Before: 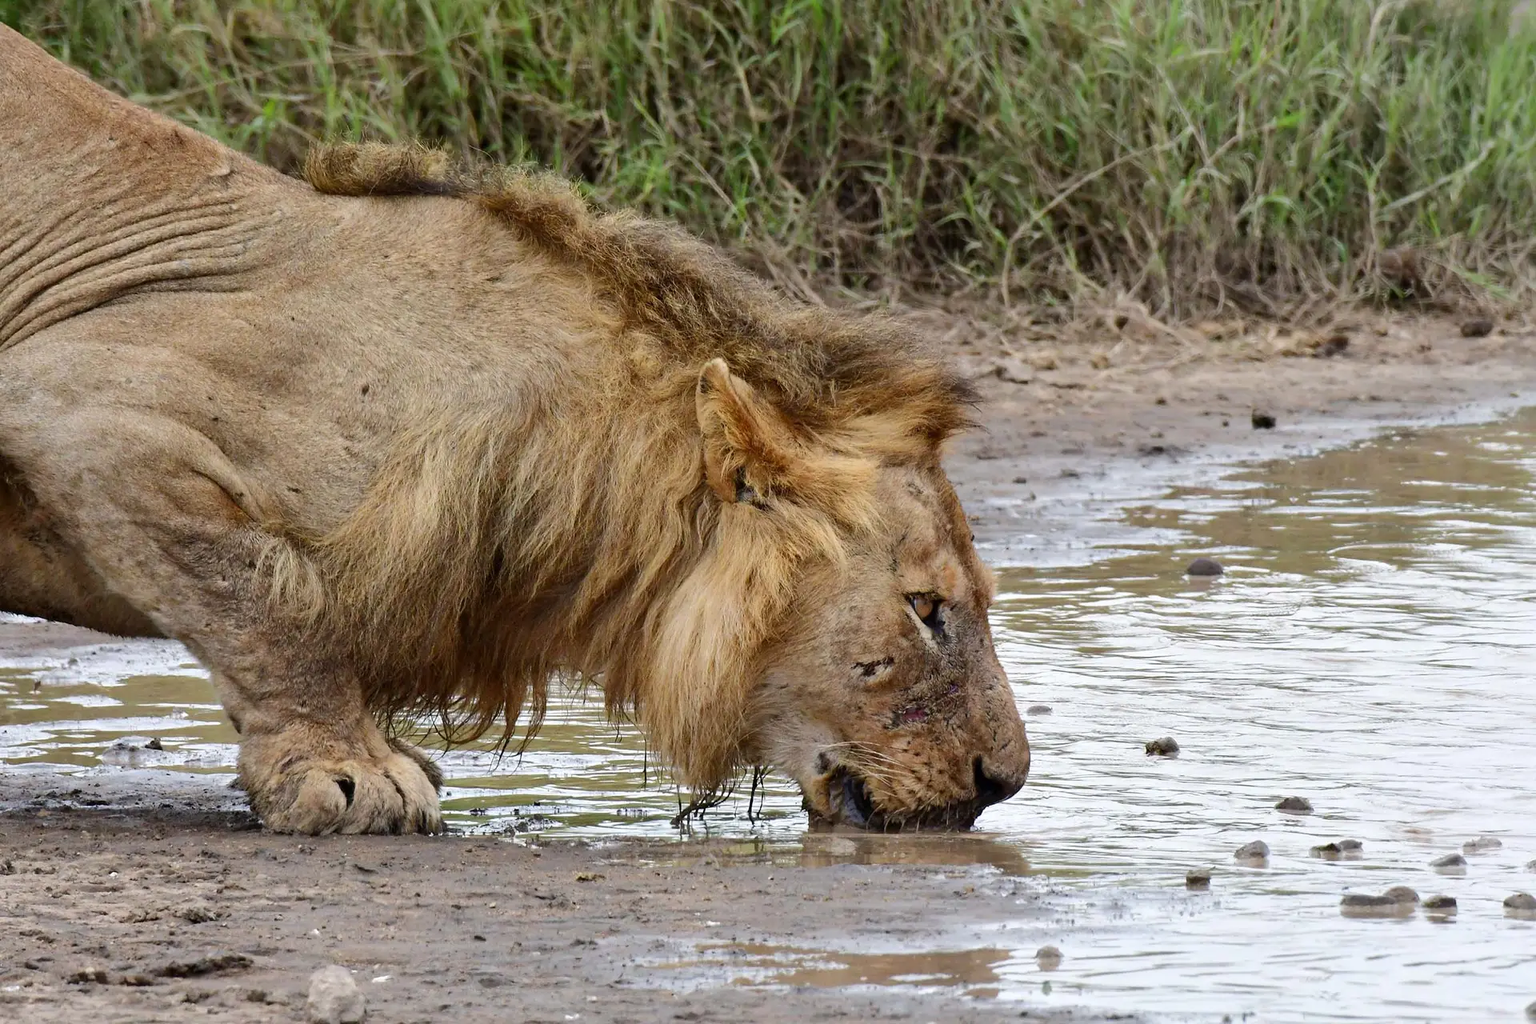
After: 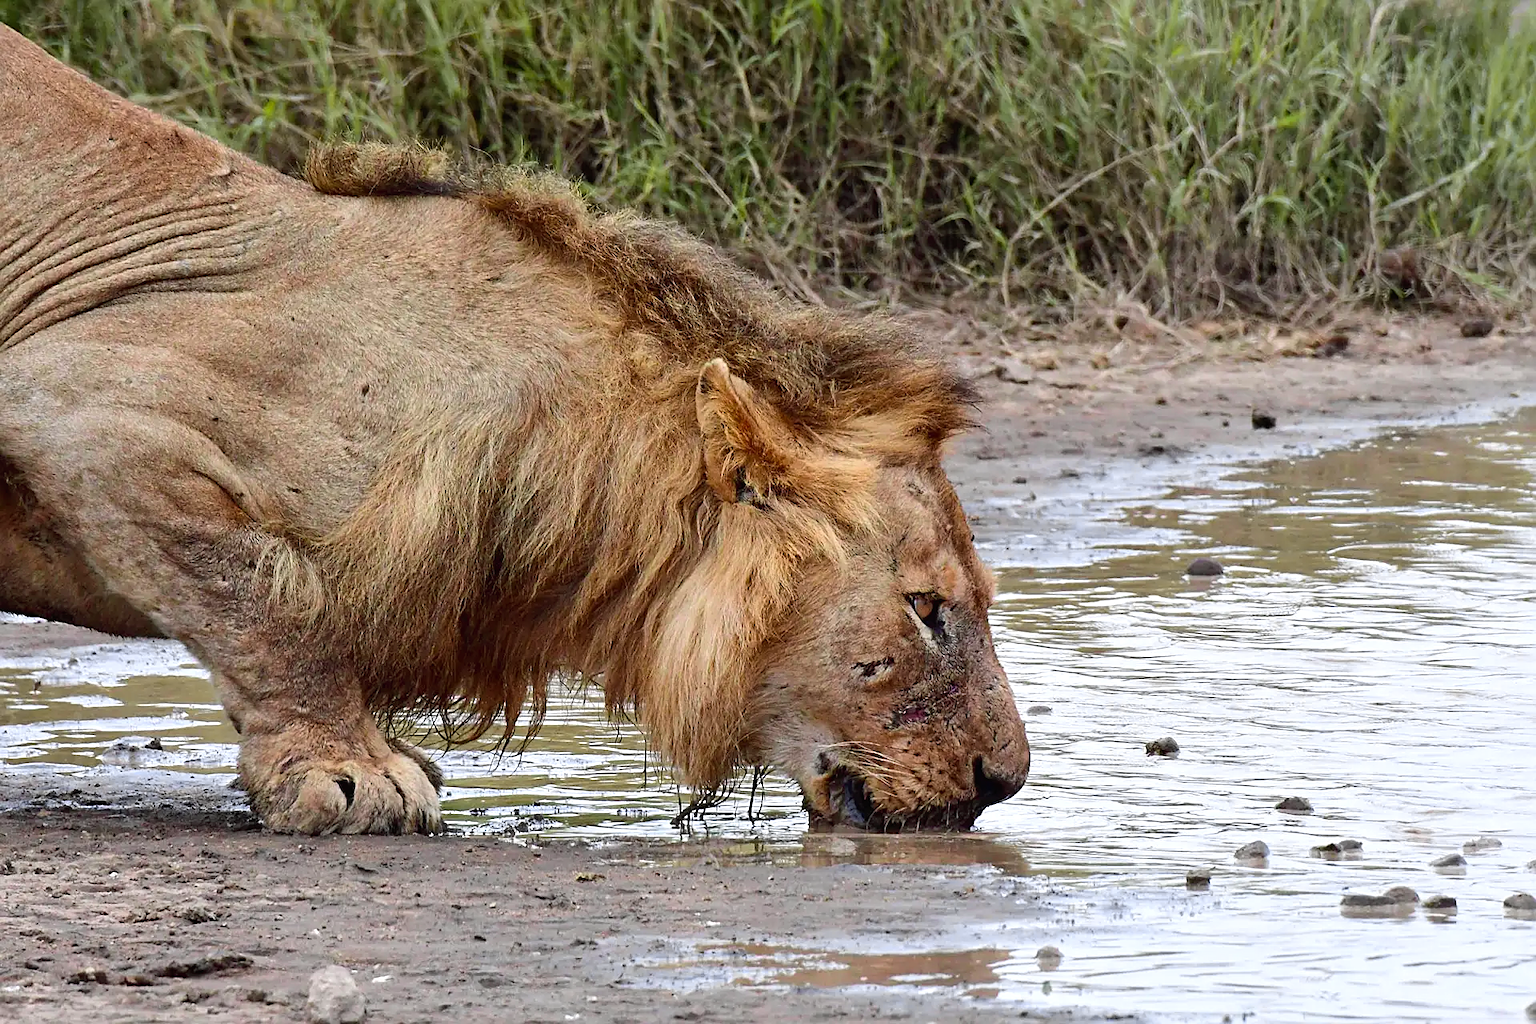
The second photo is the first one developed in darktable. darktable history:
color balance: lift [1, 1, 0.999, 1.001], gamma [1, 1.003, 1.005, 0.995], gain [1, 0.992, 0.988, 1.012], contrast 5%, output saturation 110%
sharpen: on, module defaults
tone curve: curves: ch0 [(0, 0.012) (0.056, 0.046) (0.218, 0.213) (0.606, 0.62) (0.82, 0.846) (1, 1)]; ch1 [(0, 0) (0.226, 0.261) (0.403, 0.437) (0.469, 0.472) (0.495, 0.499) (0.508, 0.503) (0.545, 0.555) (0.59, 0.598) (0.686, 0.728) (1, 1)]; ch2 [(0, 0) (0.269, 0.299) (0.459, 0.45) (0.498, 0.499) (0.523, 0.512) (0.568, 0.558) (0.634, 0.617) (0.698, 0.677) (0.806, 0.769) (1, 1)], color space Lab, independent channels, preserve colors none
